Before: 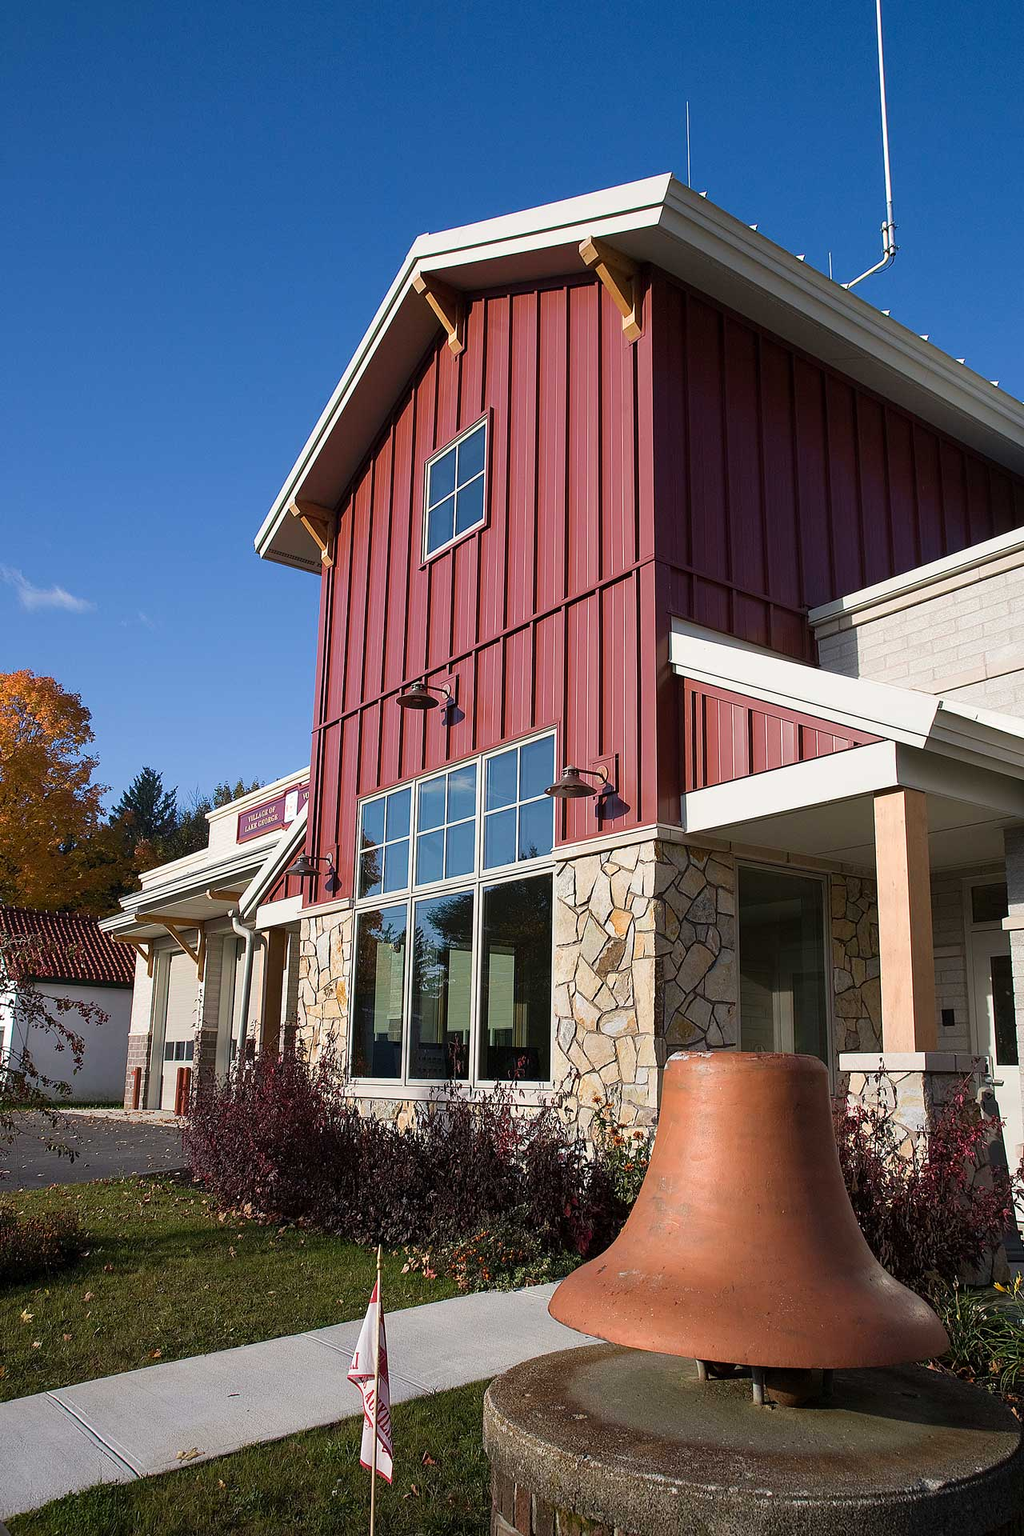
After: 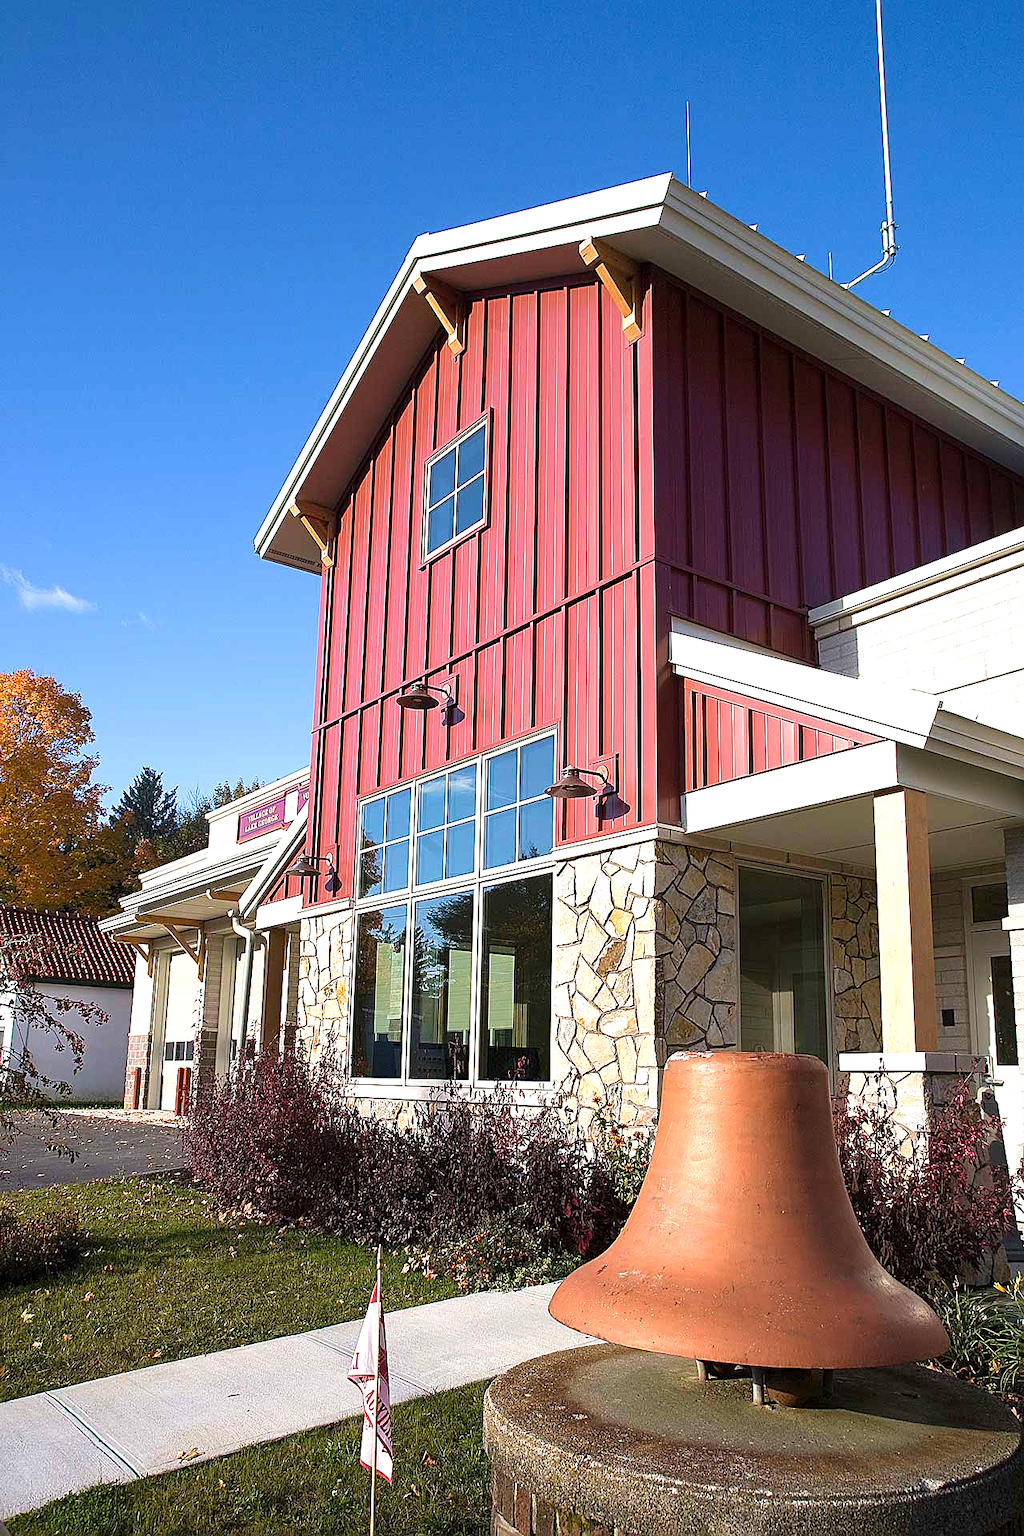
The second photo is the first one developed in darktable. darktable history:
exposure: exposure 0.831 EV, compensate highlight preservation false
velvia: on, module defaults
sharpen: on, module defaults
